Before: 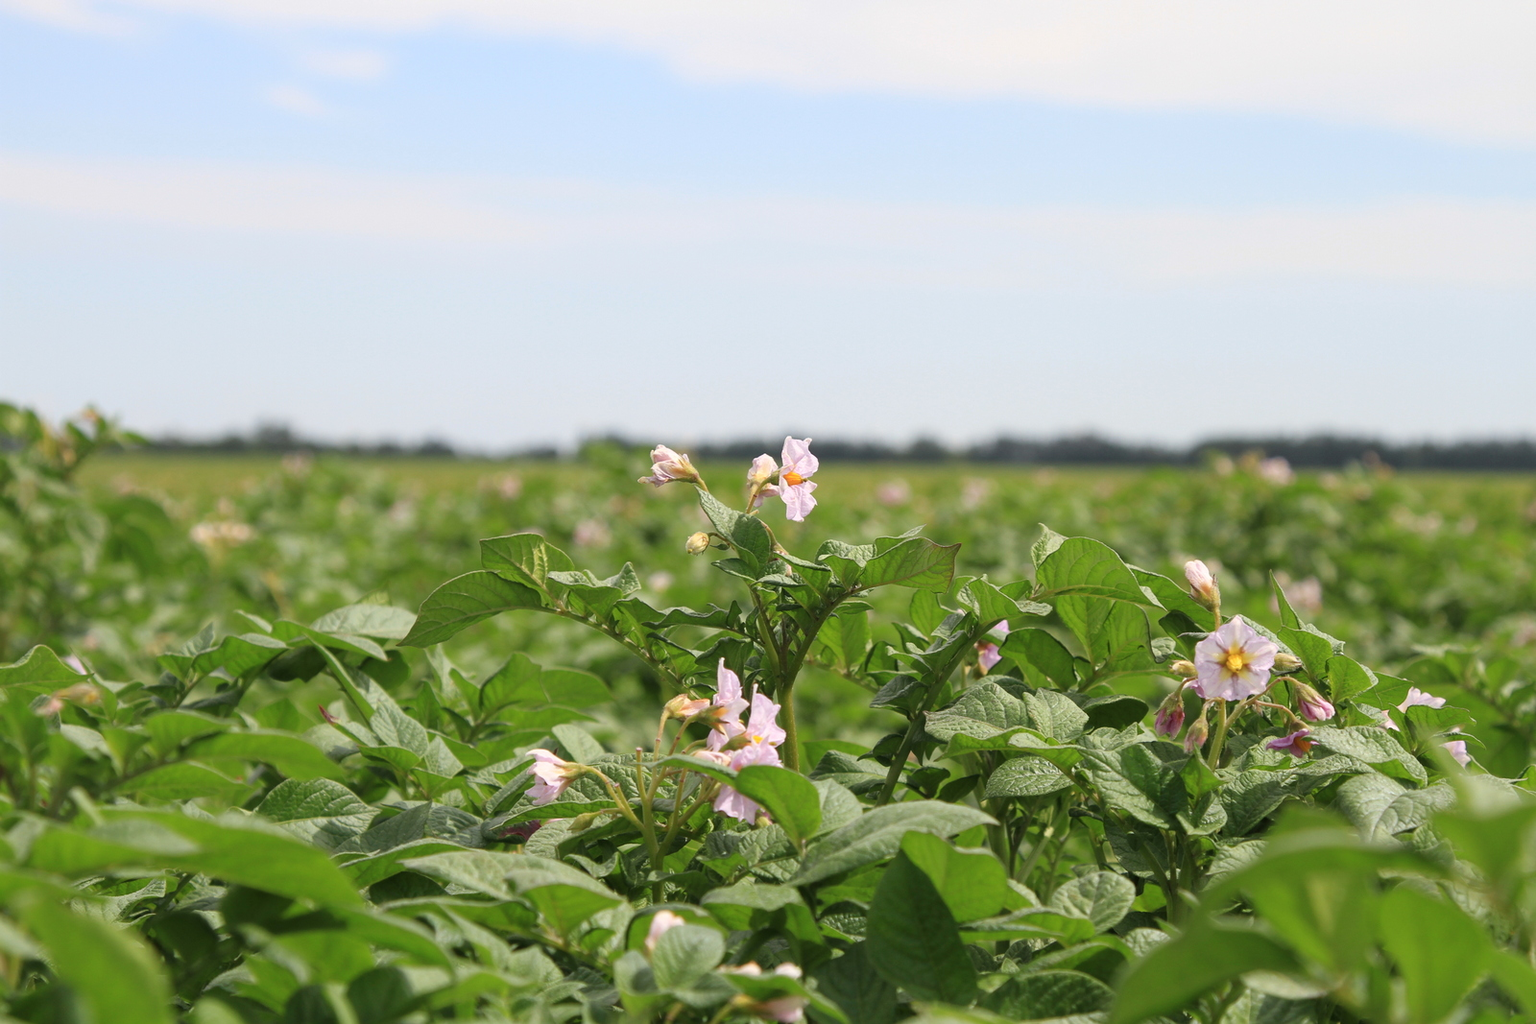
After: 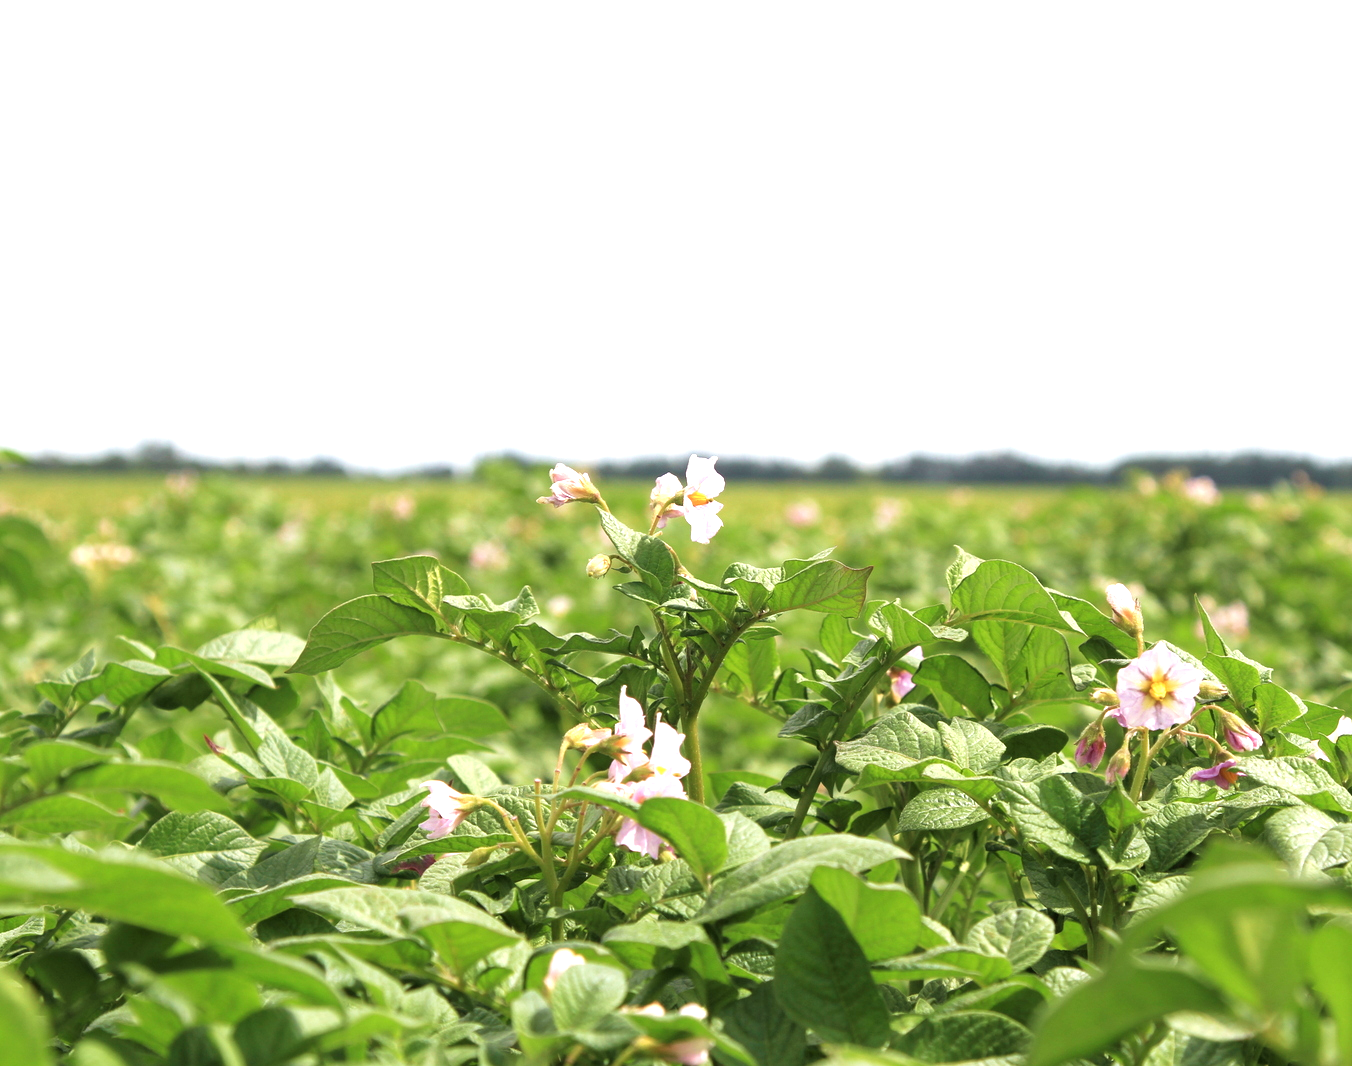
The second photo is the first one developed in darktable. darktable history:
crop: left 8.026%, right 7.412%
tone equalizer: -8 EV -0.386 EV, -7 EV -0.416 EV, -6 EV -0.315 EV, -5 EV -0.243 EV, -3 EV 0.244 EV, -2 EV 0.334 EV, -1 EV 0.363 EV, +0 EV 0.42 EV
velvia: on, module defaults
exposure: black level correction 0.001, exposure 0.499 EV, compensate highlight preservation false
